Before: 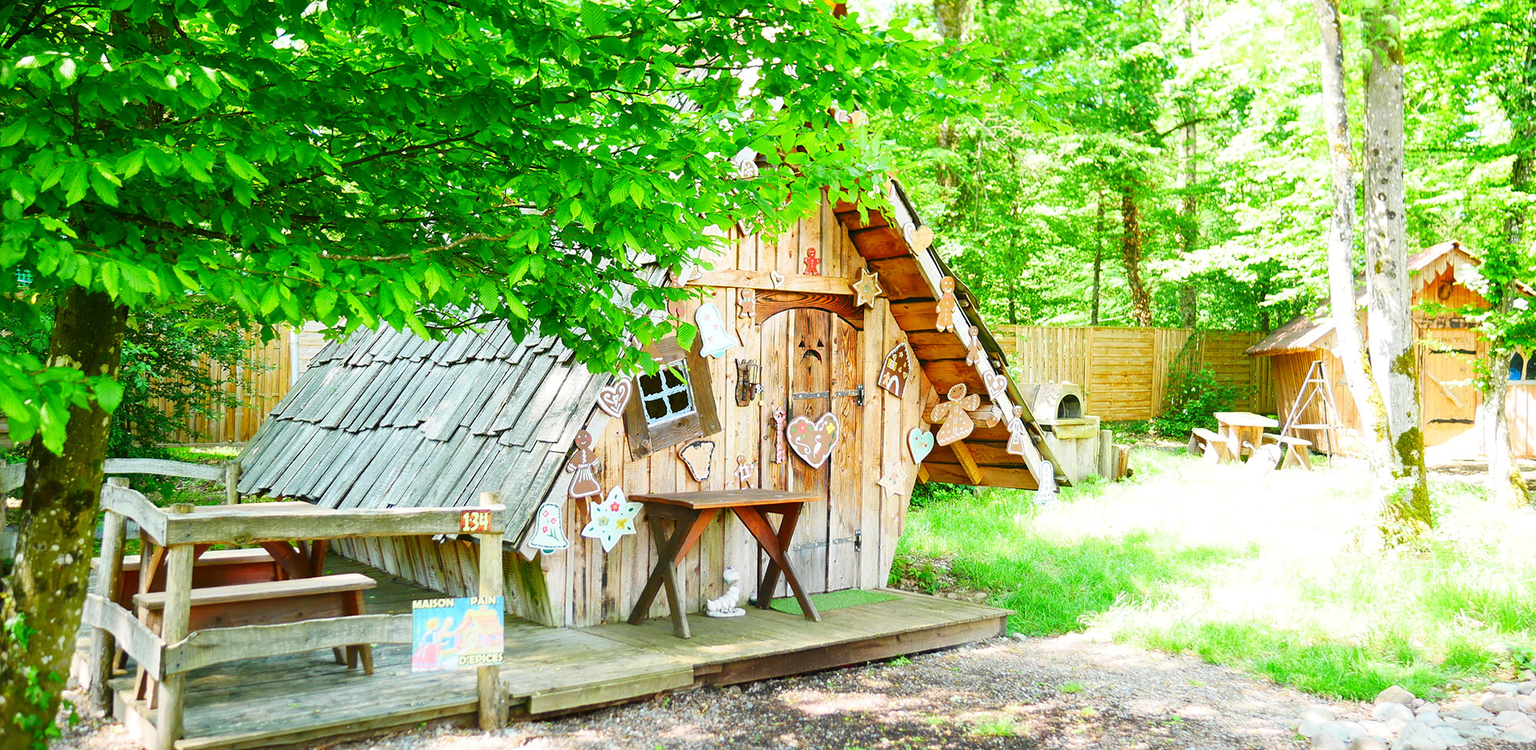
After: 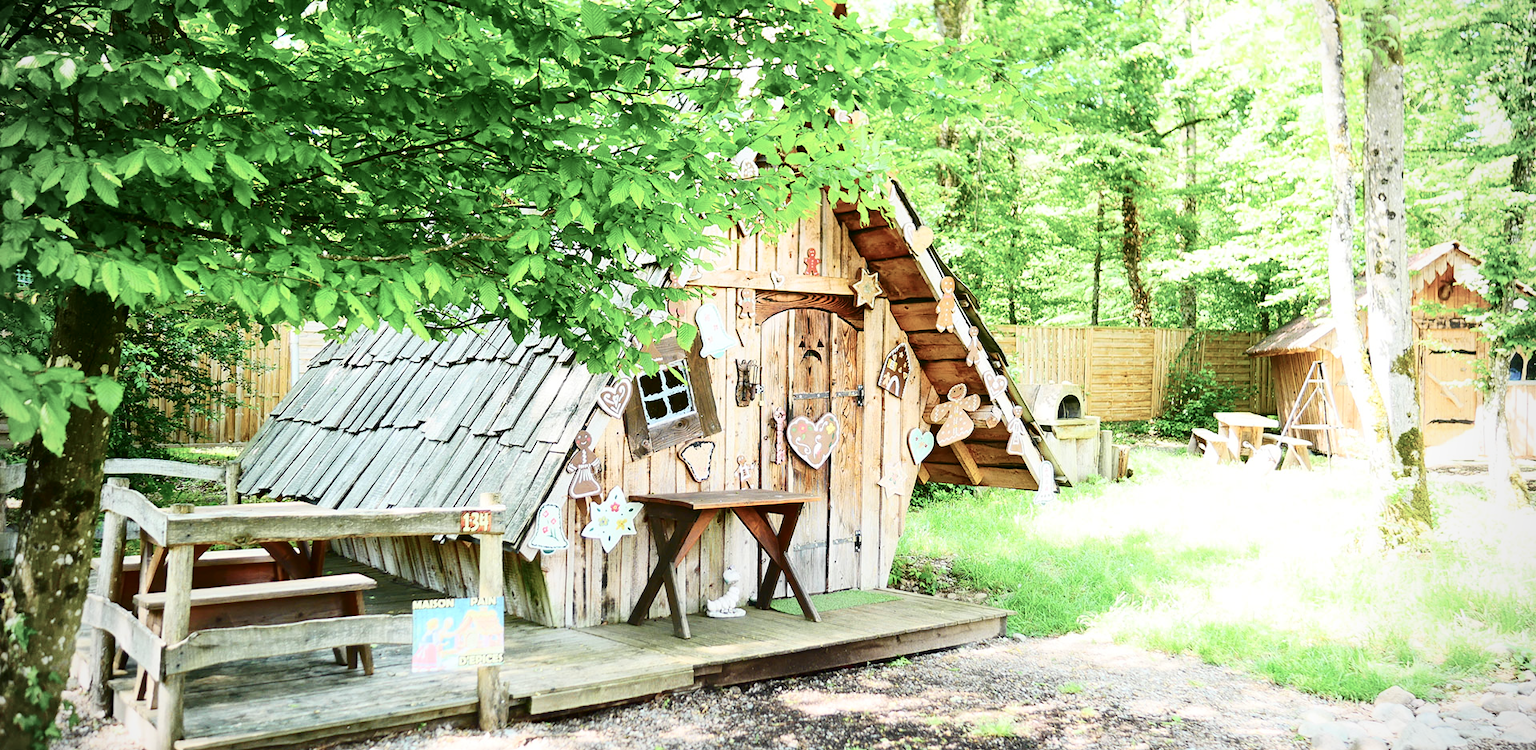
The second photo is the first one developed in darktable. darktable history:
contrast brightness saturation: contrast 0.25, saturation -0.31
vignetting: fall-off radius 60.92%
